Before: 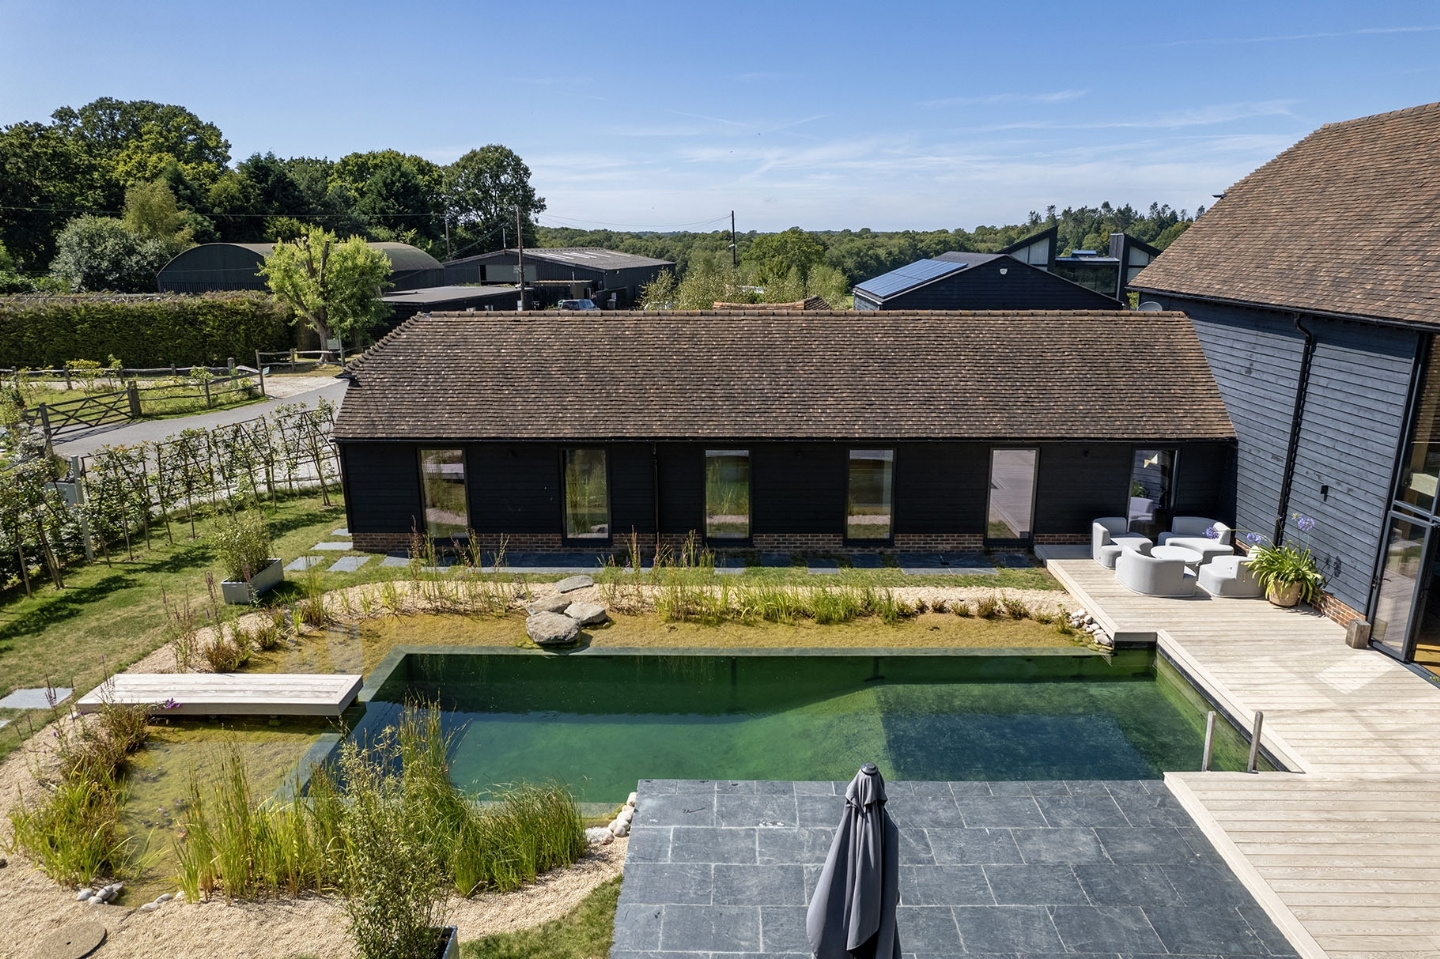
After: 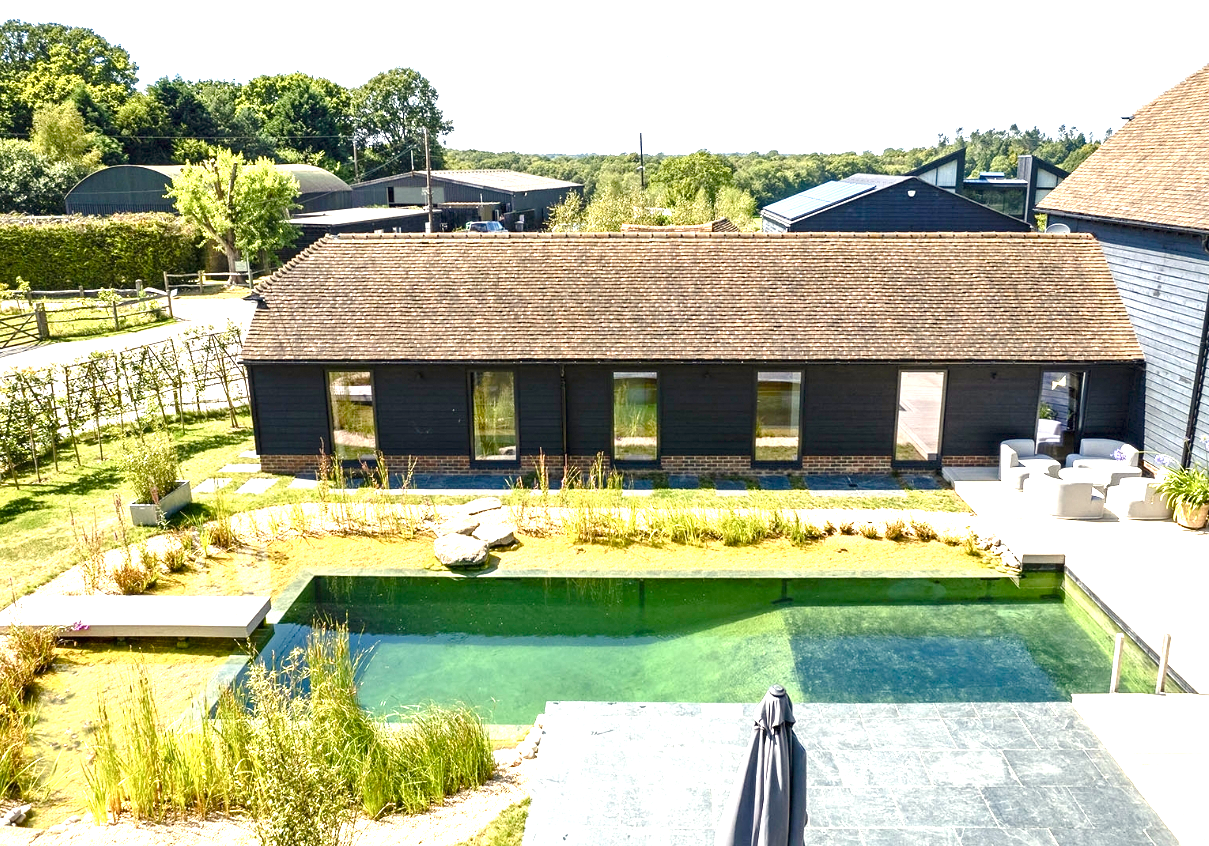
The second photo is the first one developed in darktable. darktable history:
crop: left 6.446%, top 8.188%, right 9.538%, bottom 3.548%
color balance rgb: perceptual saturation grading › global saturation 20%, perceptual saturation grading › highlights -25%, perceptual saturation grading › shadows 50%
exposure: black level correction 0, exposure 1.975 EV, compensate exposure bias true, compensate highlight preservation false
white balance: red 1.029, blue 0.92
